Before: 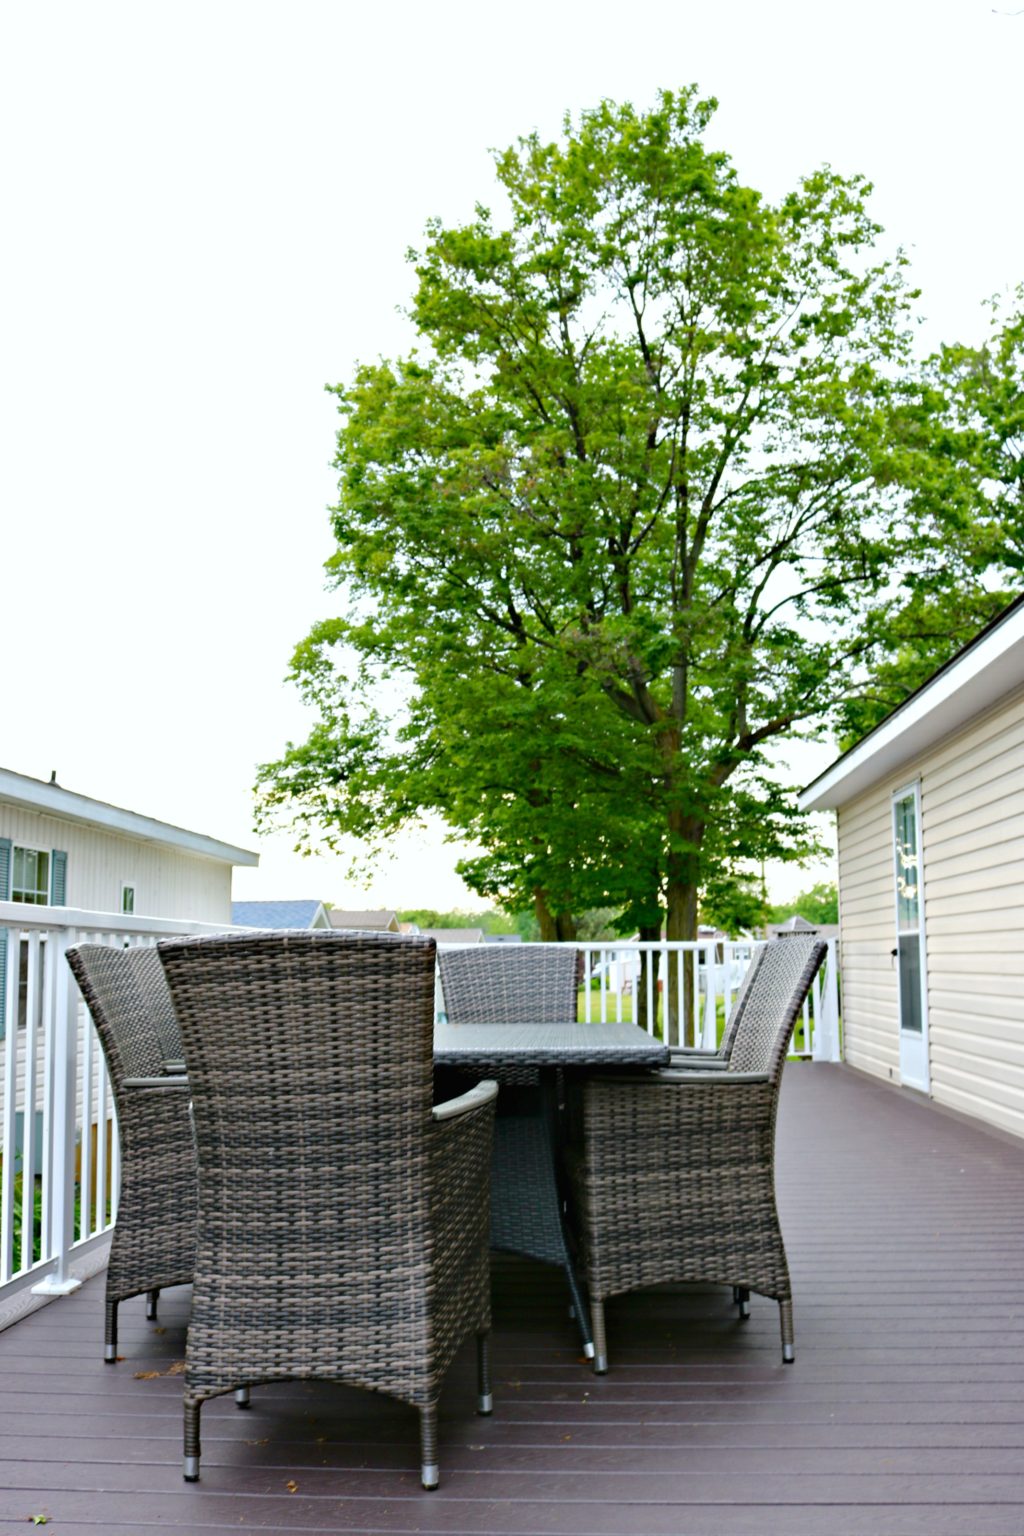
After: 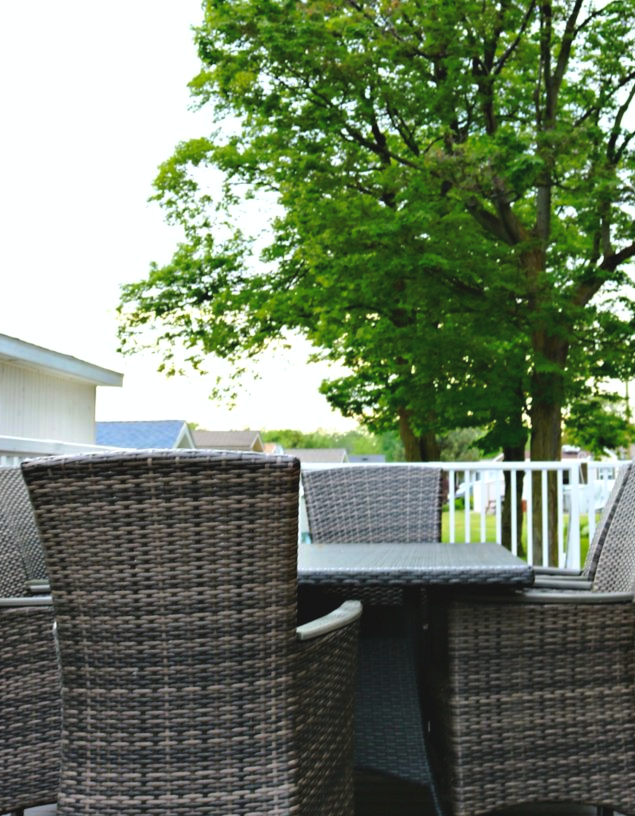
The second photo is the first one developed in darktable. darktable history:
crop: left 13.312%, top 31.28%, right 24.627%, bottom 15.582%
contrast brightness saturation: contrast 0.1, brightness 0.02, saturation 0.02
tone curve: curves: ch0 [(0, 0) (0.003, 0.002) (0.011, 0.009) (0.025, 0.021) (0.044, 0.037) (0.069, 0.058) (0.1, 0.084) (0.136, 0.114) (0.177, 0.149) (0.224, 0.188) (0.277, 0.232) (0.335, 0.281) (0.399, 0.341) (0.468, 0.416) (0.543, 0.496) (0.623, 0.574) (0.709, 0.659) (0.801, 0.754) (0.898, 0.876) (1, 1)], preserve colors none
exposure: black level correction -0.008, exposure 0.067 EV, compensate highlight preservation false
